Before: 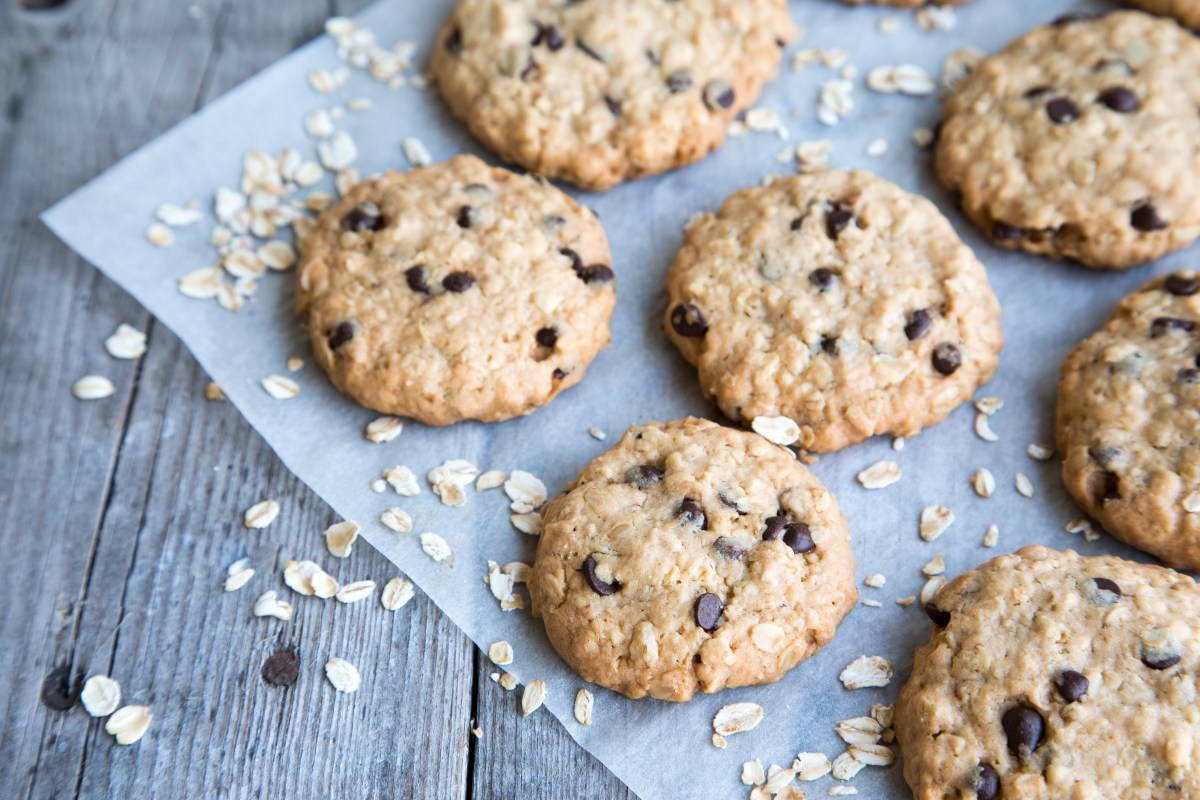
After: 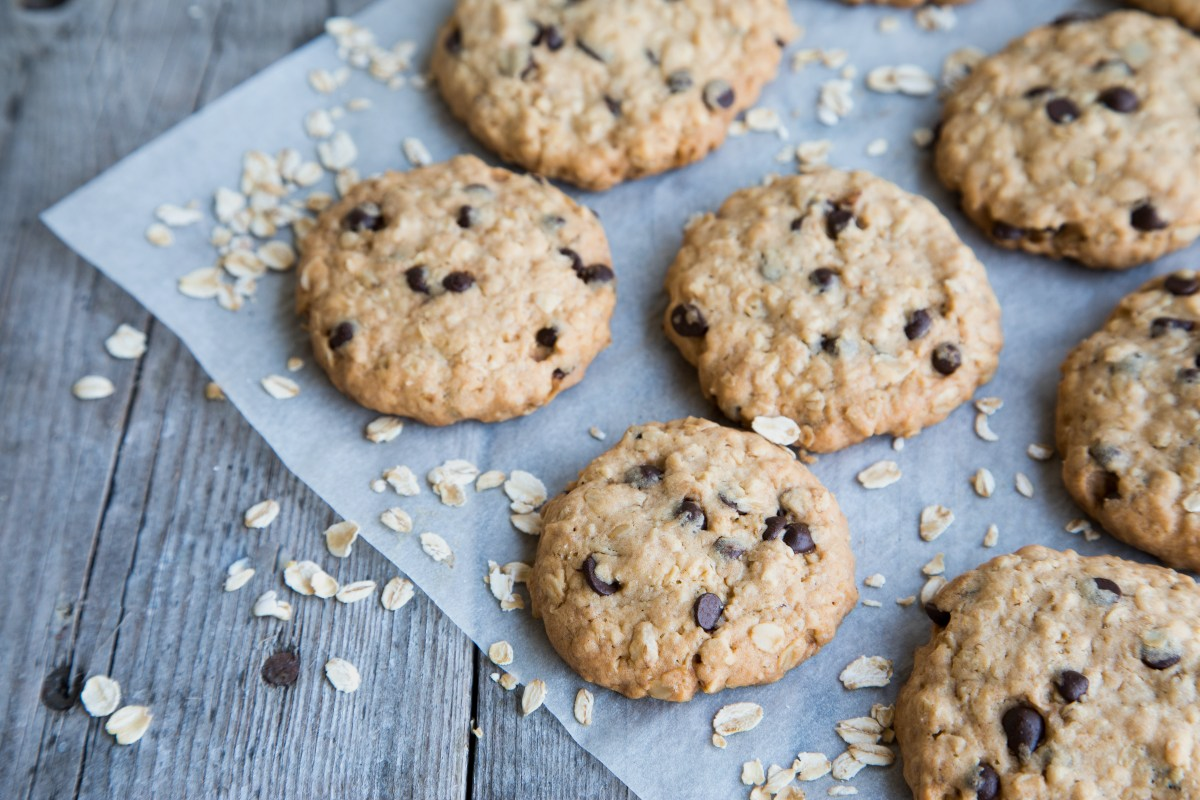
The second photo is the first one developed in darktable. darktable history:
exposure: exposure -0.242 EV, compensate highlight preservation false
